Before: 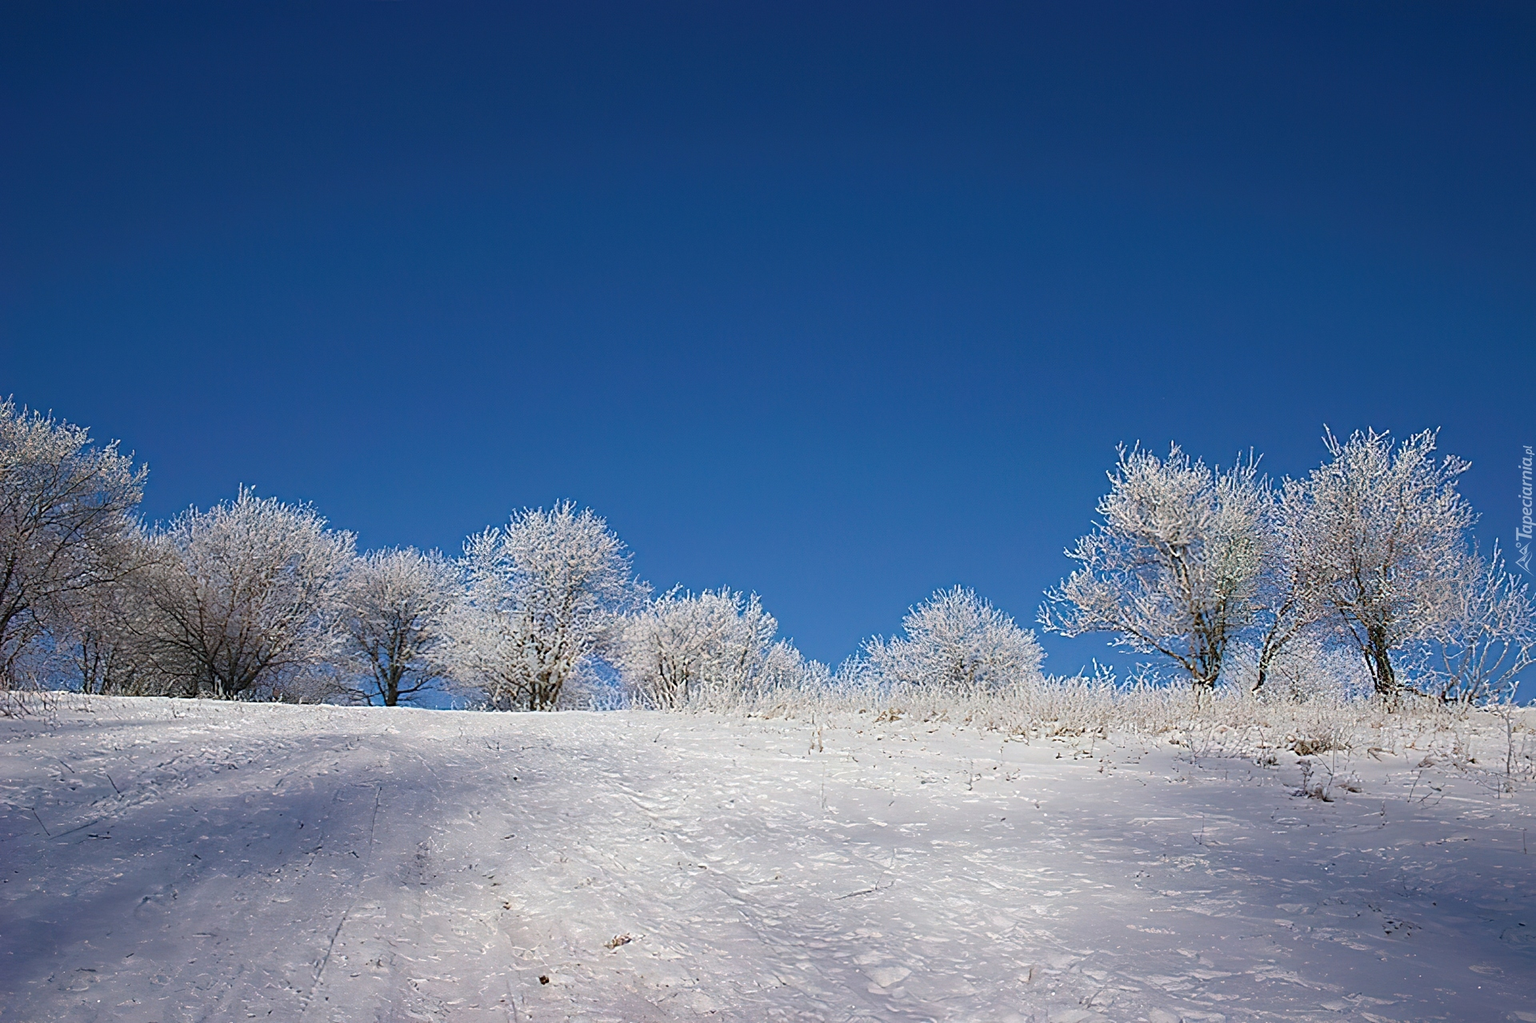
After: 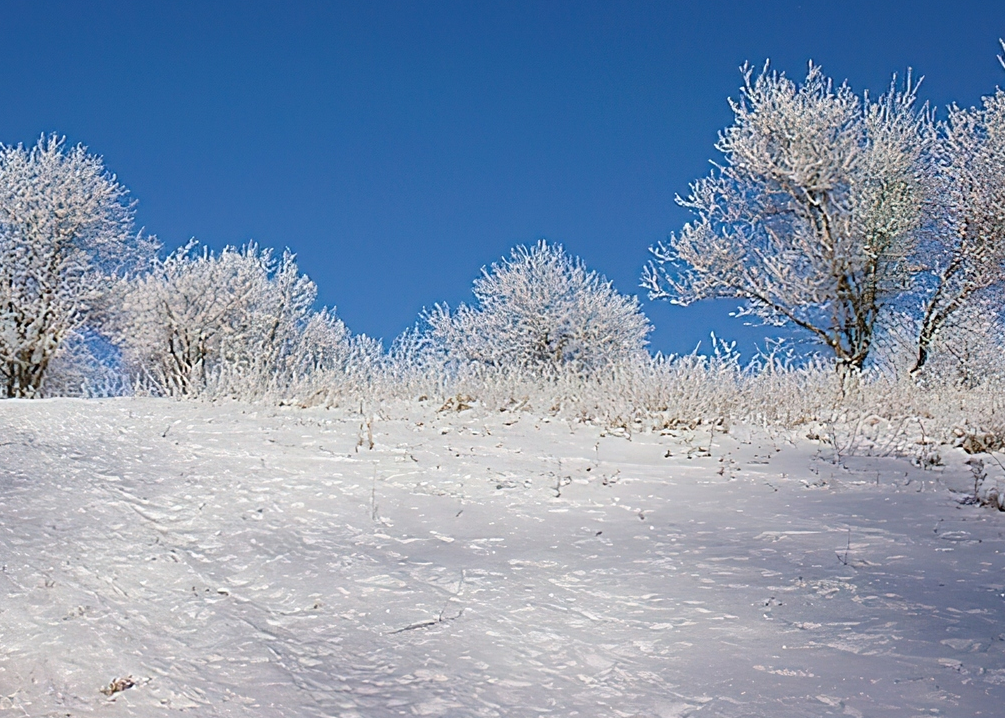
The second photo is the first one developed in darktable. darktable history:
crop: left 34.129%, top 38.419%, right 13.517%, bottom 5.387%
